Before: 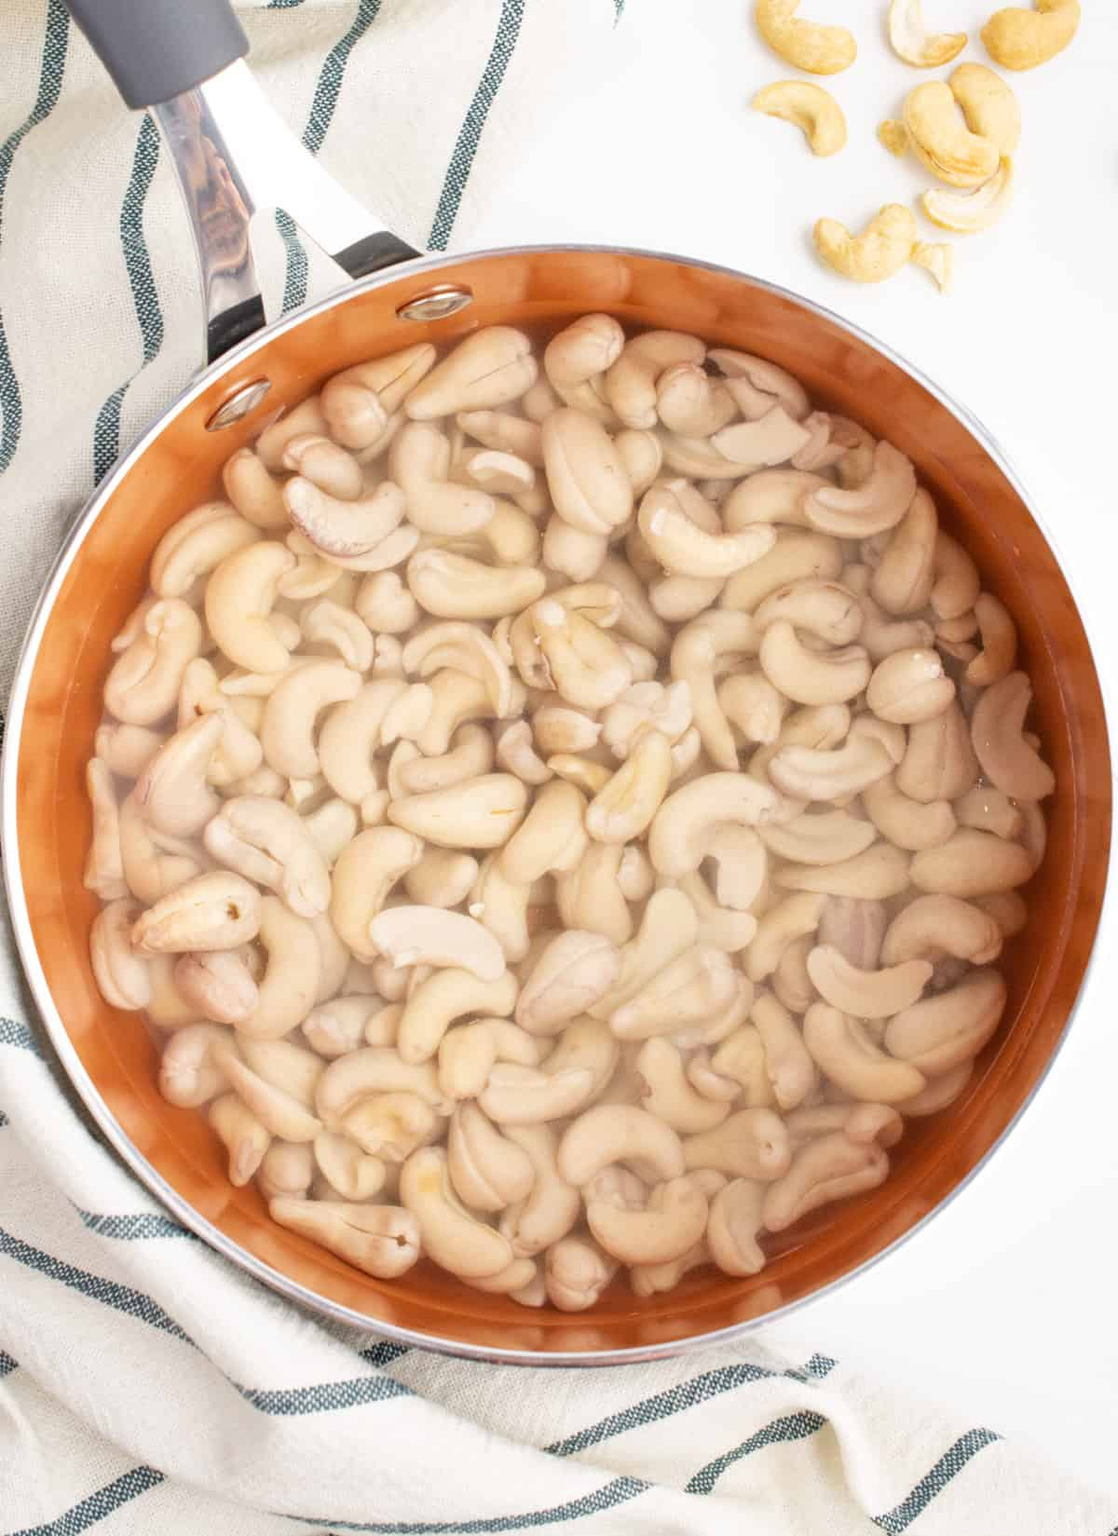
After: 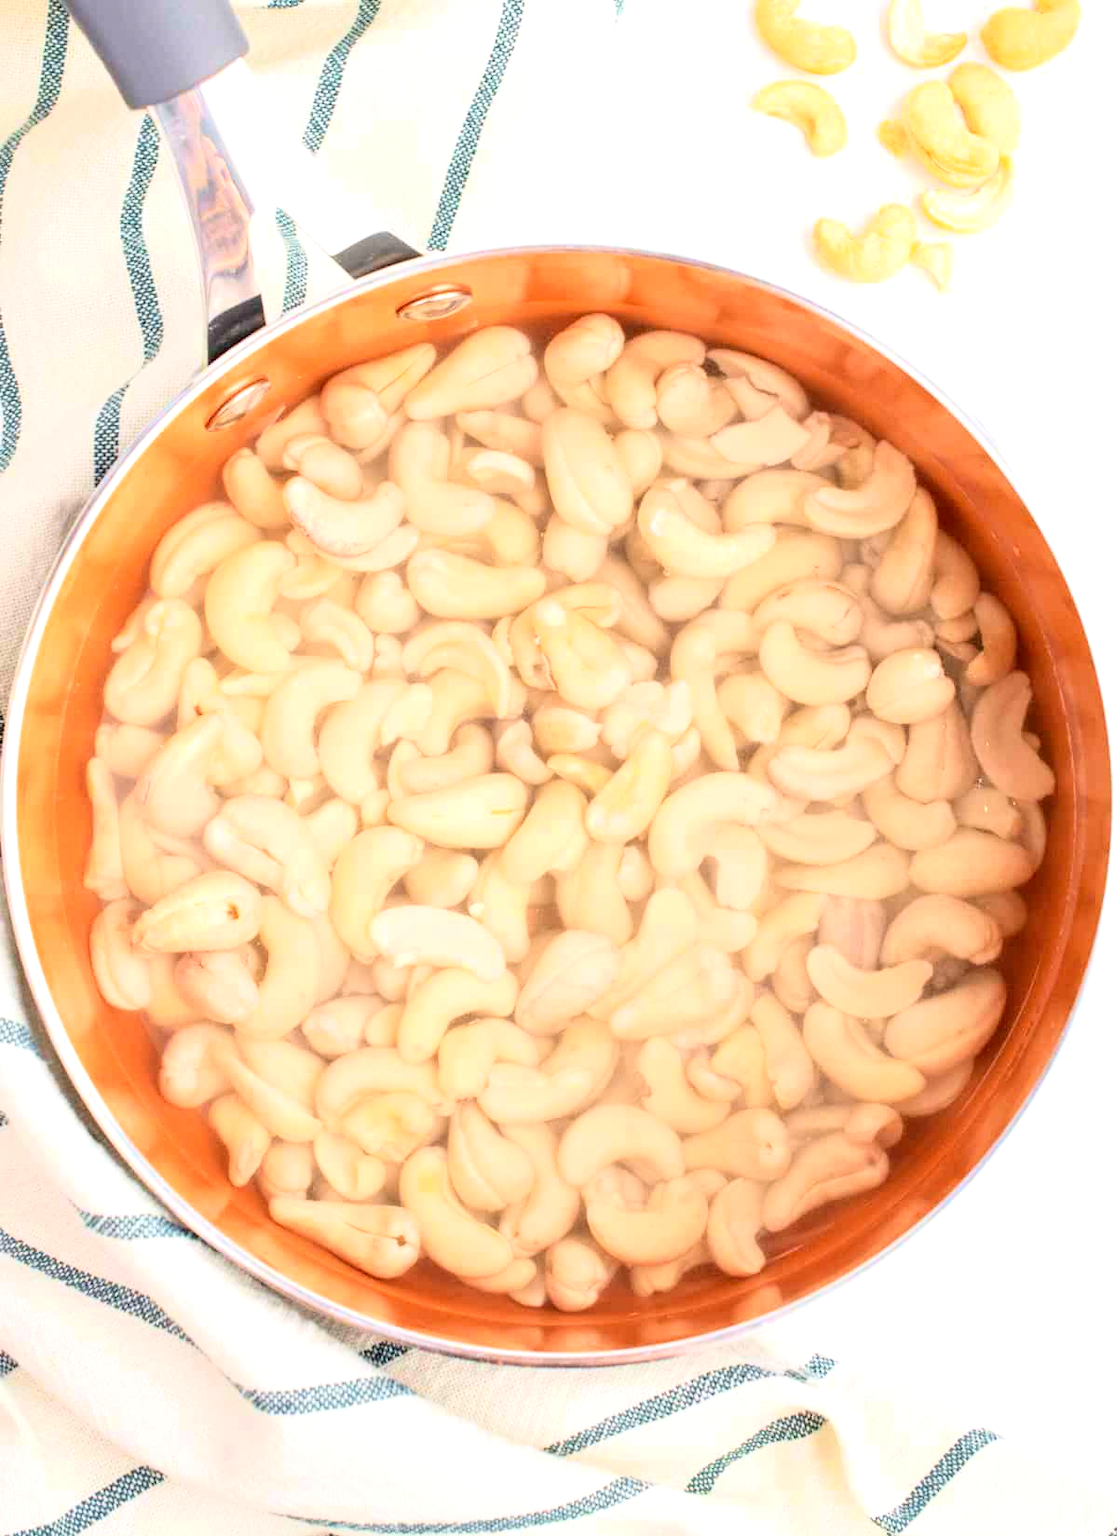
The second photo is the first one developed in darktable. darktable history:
tone curve: curves: ch0 [(0, 0) (0.091, 0.077) (0.389, 0.458) (0.745, 0.82) (0.856, 0.899) (0.92, 0.938) (1, 0.973)]; ch1 [(0, 0) (0.437, 0.404) (0.5, 0.5) (0.529, 0.55) (0.58, 0.6) (0.616, 0.649) (1, 1)]; ch2 [(0, 0) (0.442, 0.415) (0.5, 0.5) (0.535, 0.557) (0.585, 0.62) (1, 1)], color space Lab, independent channels, preserve colors none
exposure: black level correction 0, exposure 0.5 EV, compensate highlight preservation false
